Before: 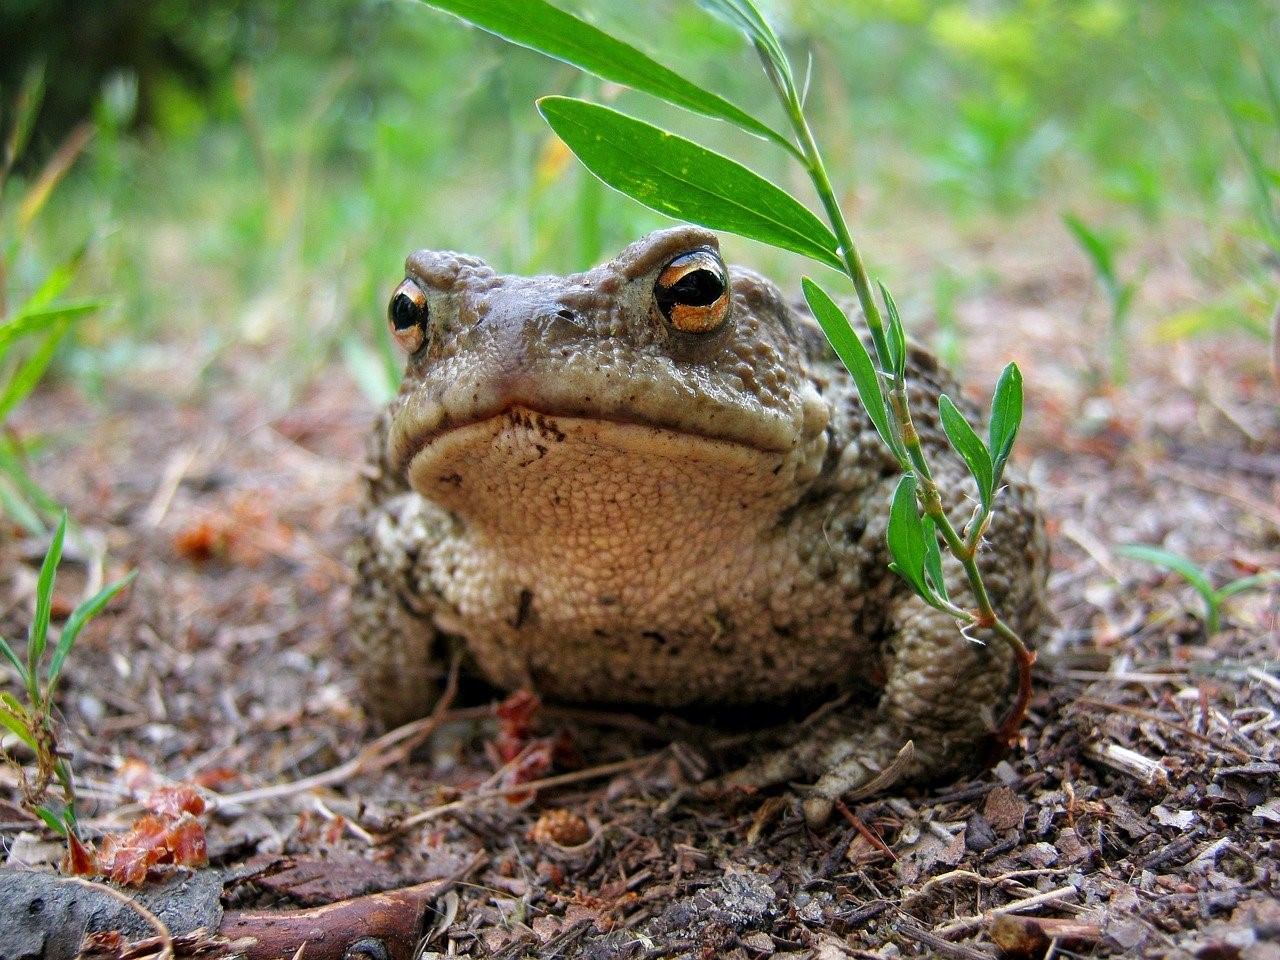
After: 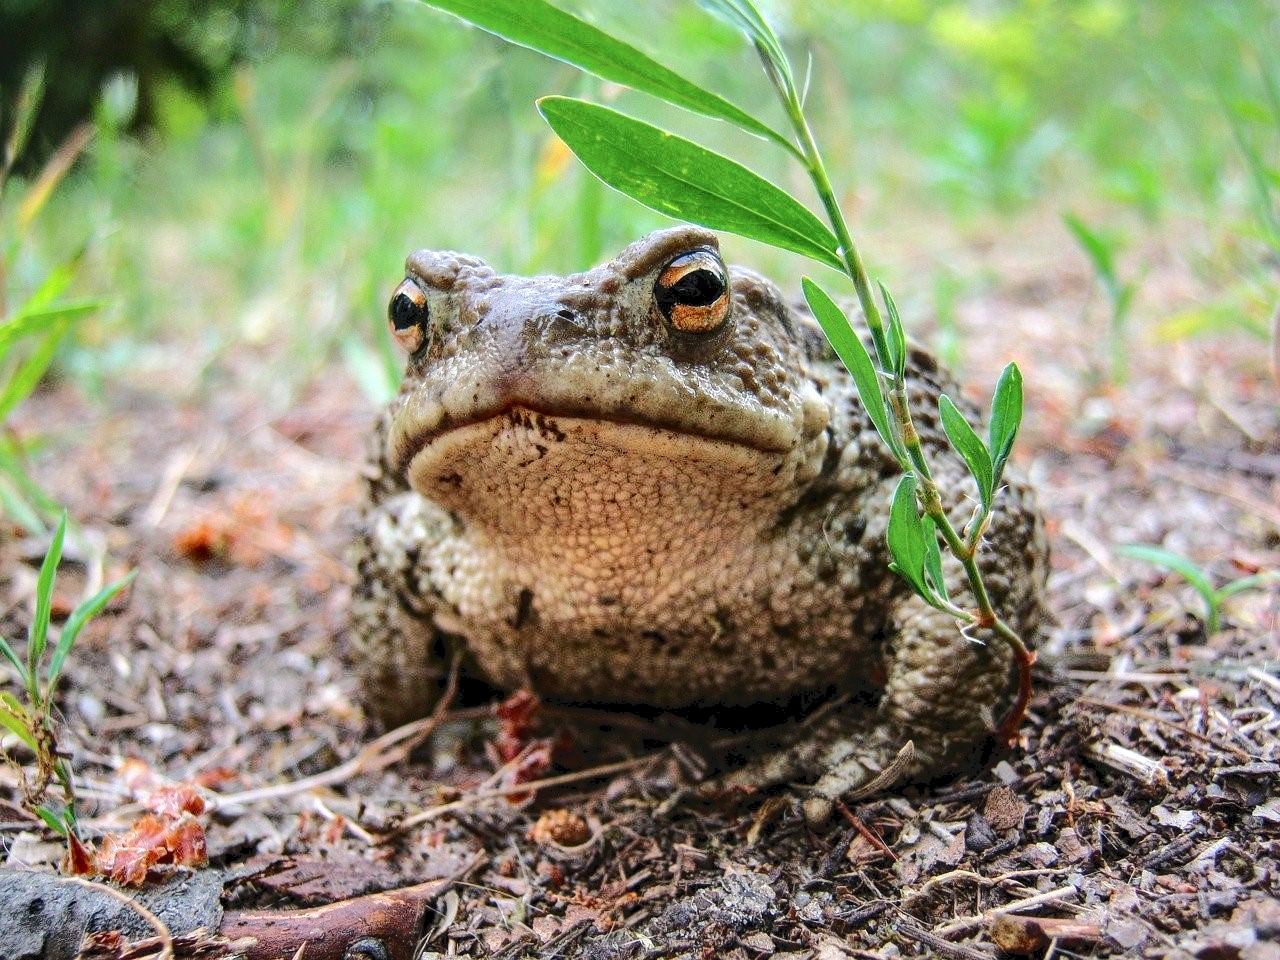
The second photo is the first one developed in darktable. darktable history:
local contrast: on, module defaults
contrast equalizer: y [[0.528, 0.548, 0.563, 0.562, 0.546, 0.526], [0.55 ×6], [0 ×6], [0 ×6], [0 ×6]], mix 0.17
tone curve: curves: ch0 [(0, 0) (0.003, 0.076) (0.011, 0.081) (0.025, 0.084) (0.044, 0.092) (0.069, 0.1) (0.1, 0.117) (0.136, 0.144) (0.177, 0.186) (0.224, 0.237) (0.277, 0.306) (0.335, 0.39) (0.399, 0.494) (0.468, 0.574) (0.543, 0.666) (0.623, 0.722) (0.709, 0.79) (0.801, 0.855) (0.898, 0.926) (1, 1)], color space Lab, independent channels, preserve colors none
